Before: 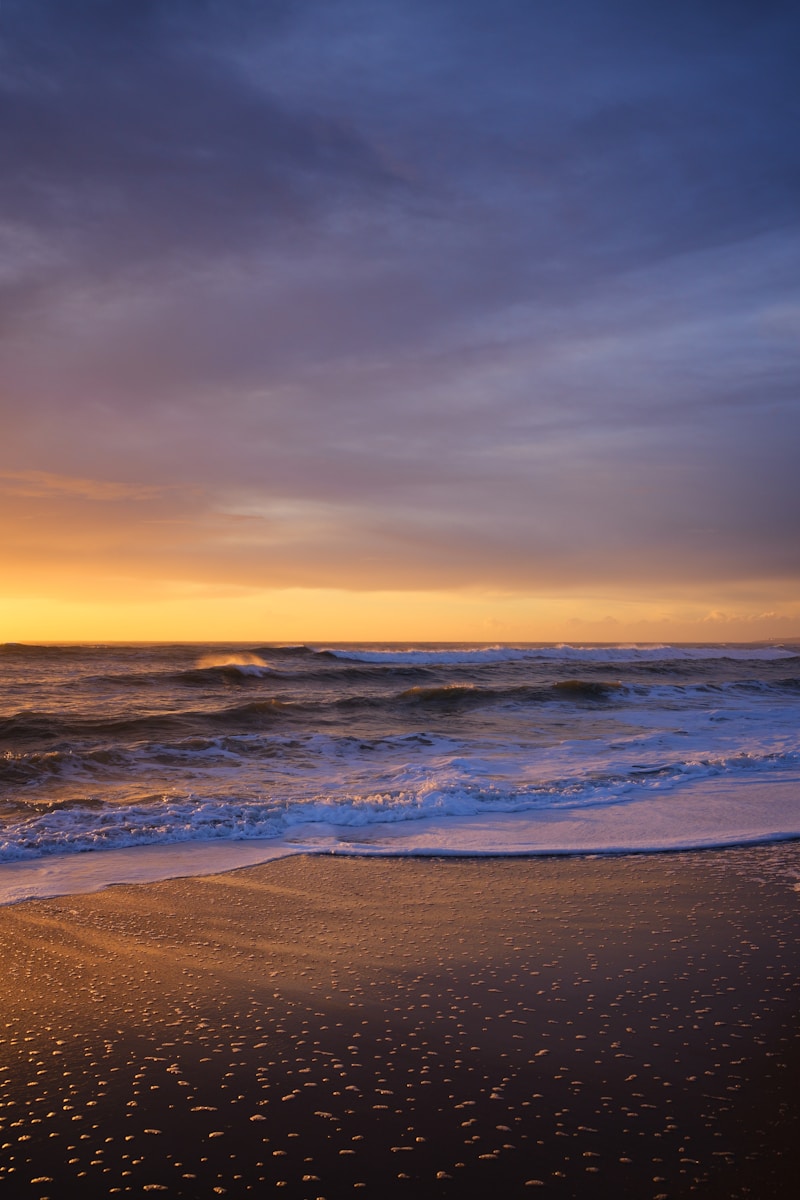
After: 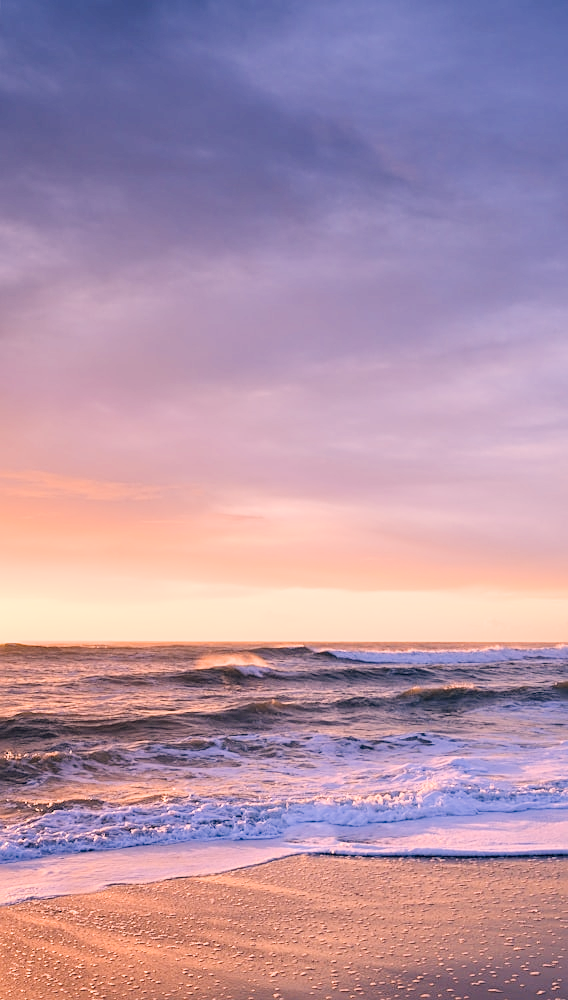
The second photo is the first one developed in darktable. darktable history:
graduated density: on, module defaults
exposure: black level correction 0, exposure 1.9 EV, compensate highlight preservation false
crop: right 28.885%, bottom 16.626%
local contrast: on, module defaults
sharpen: on, module defaults
color correction: highlights a* 14.46, highlights b* 5.85, shadows a* -5.53, shadows b* -15.24, saturation 0.85
filmic rgb: black relative exposure -7.65 EV, white relative exposure 4.56 EV, hardness 3.61
